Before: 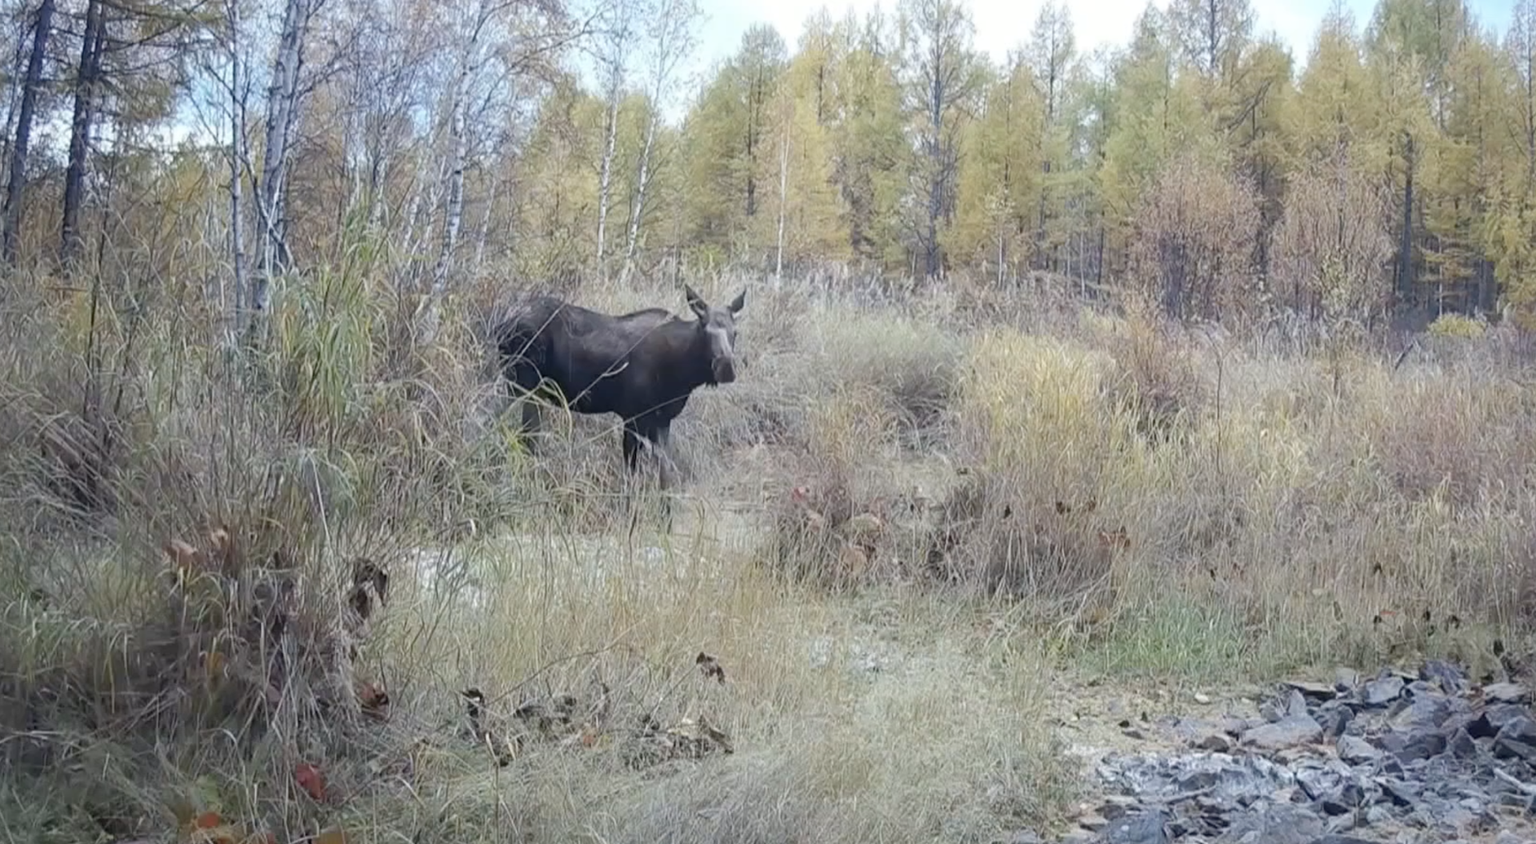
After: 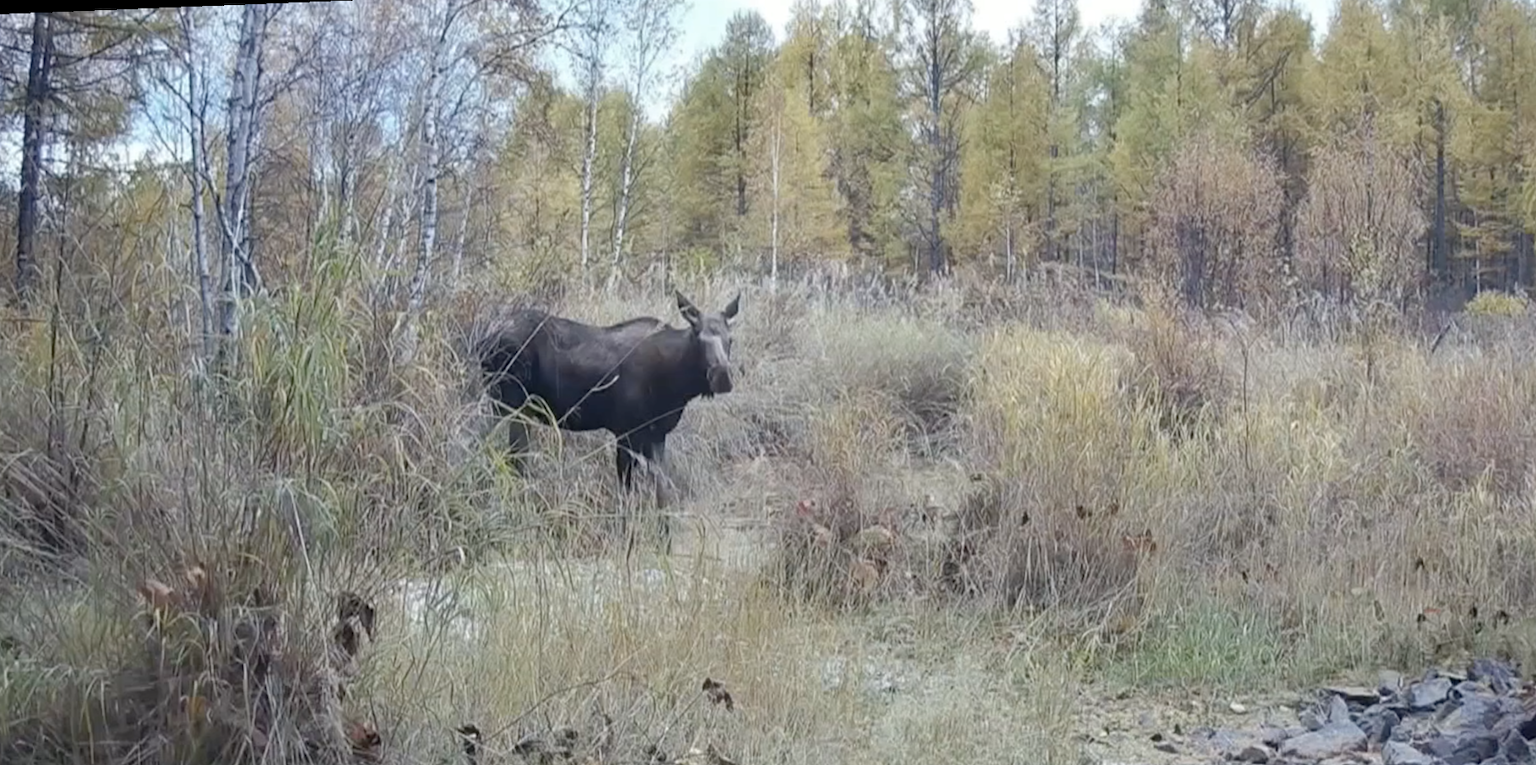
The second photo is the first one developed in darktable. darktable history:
rotate and perspective: rotation -2.12°, lens shift (vertical) 0.009, lens shift (horizontal) -0.008, automatic cropping original format, crop left 0.036, crop right 0.964, crop top 0.05, crop bottom 0.959
crop and rotate: top 0%, bottom 11.49%
shadows and highlights: shadows 22.7, highlights -48.71, soften with gaussian
